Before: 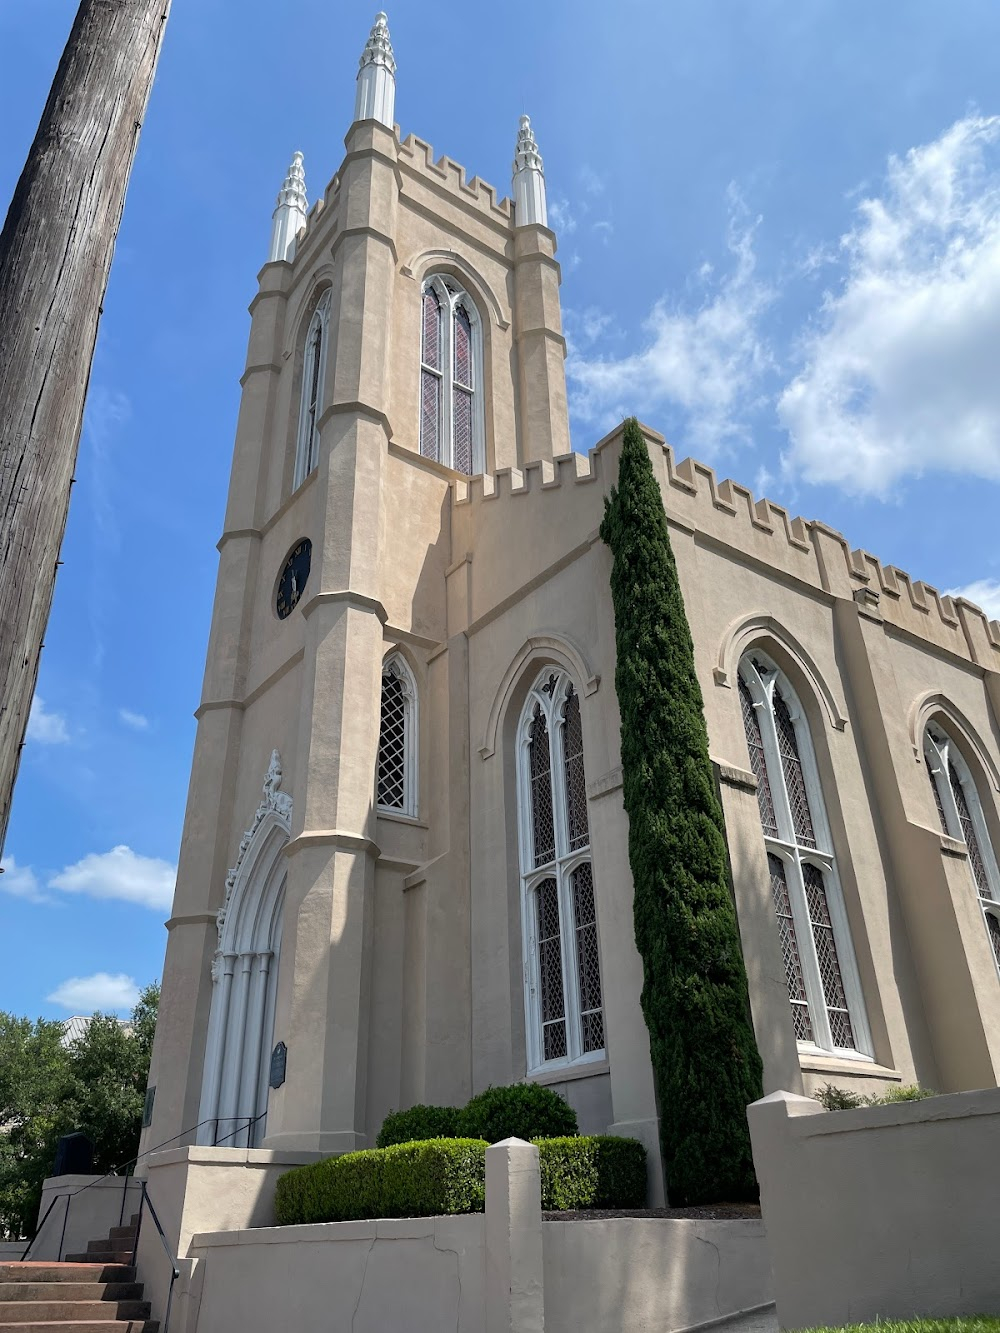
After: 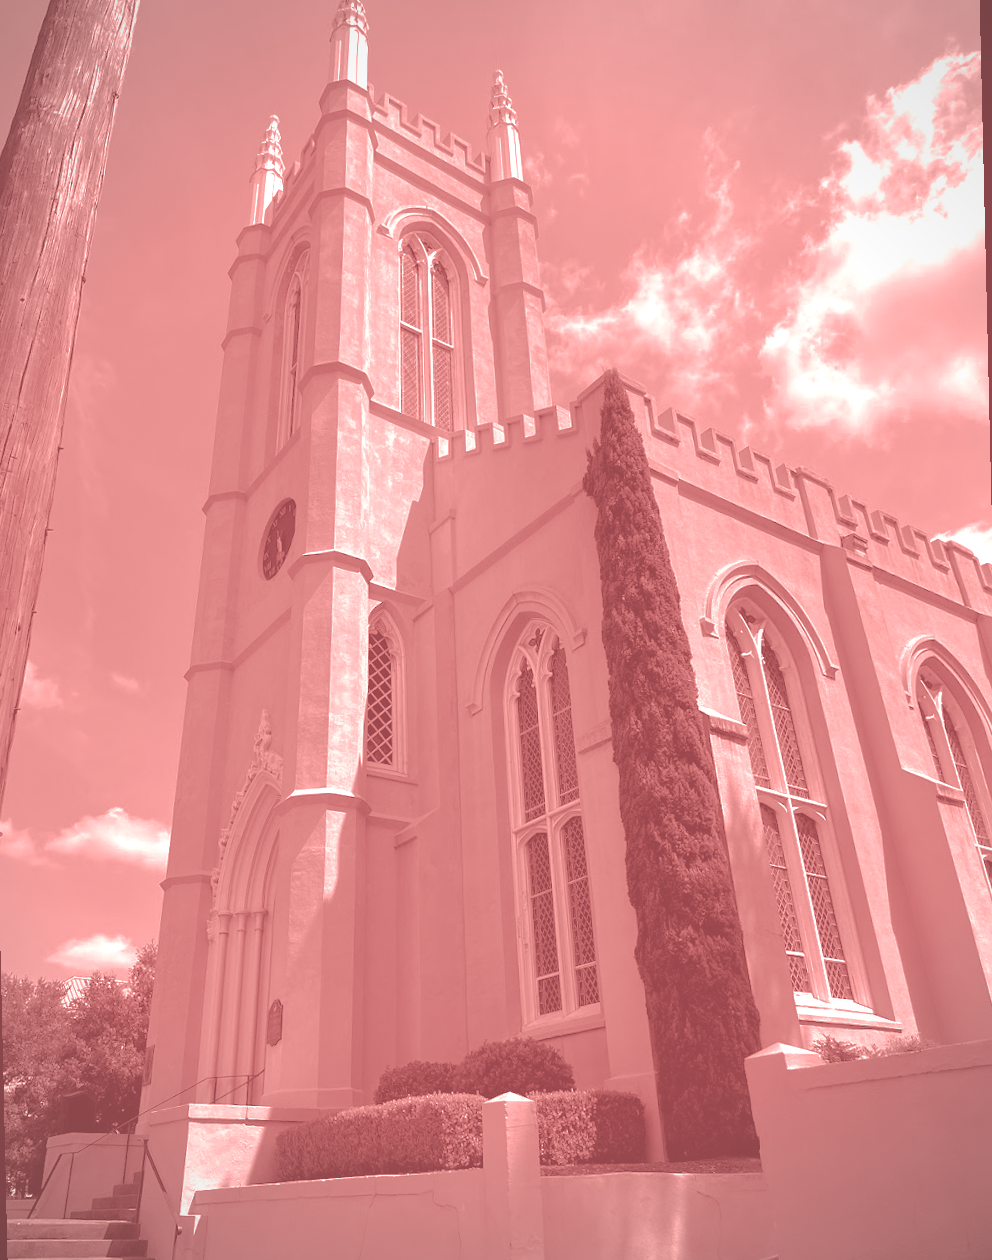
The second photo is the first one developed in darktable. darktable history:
base curve: curves: ch0 [(0, 0) (0.826, 0.587) (1, 1)]
rotate and perspective: rotation -1.32°, lens shift (horizontal) -0.031, crop left 0.015, crop right 0.985, crop top 0.047, crop bottom 0.982
split-toning: highlights › hue 187.2°, highlights › saturation 0.83, balance -68.05, compress 56.43%
exposure: exposure 0.74 EV, compensate highlight preservation false
vignetting: fall-off radius 81.94%
colorize: saturation 51%, source mix 50.67%, lightness 50.67%
grain: coarseness 0.81 ISO, strength 1.34%, mid-tones bias 0%
crop and rotate: left 0.614%, top 0.179%, bottom 0.309%
